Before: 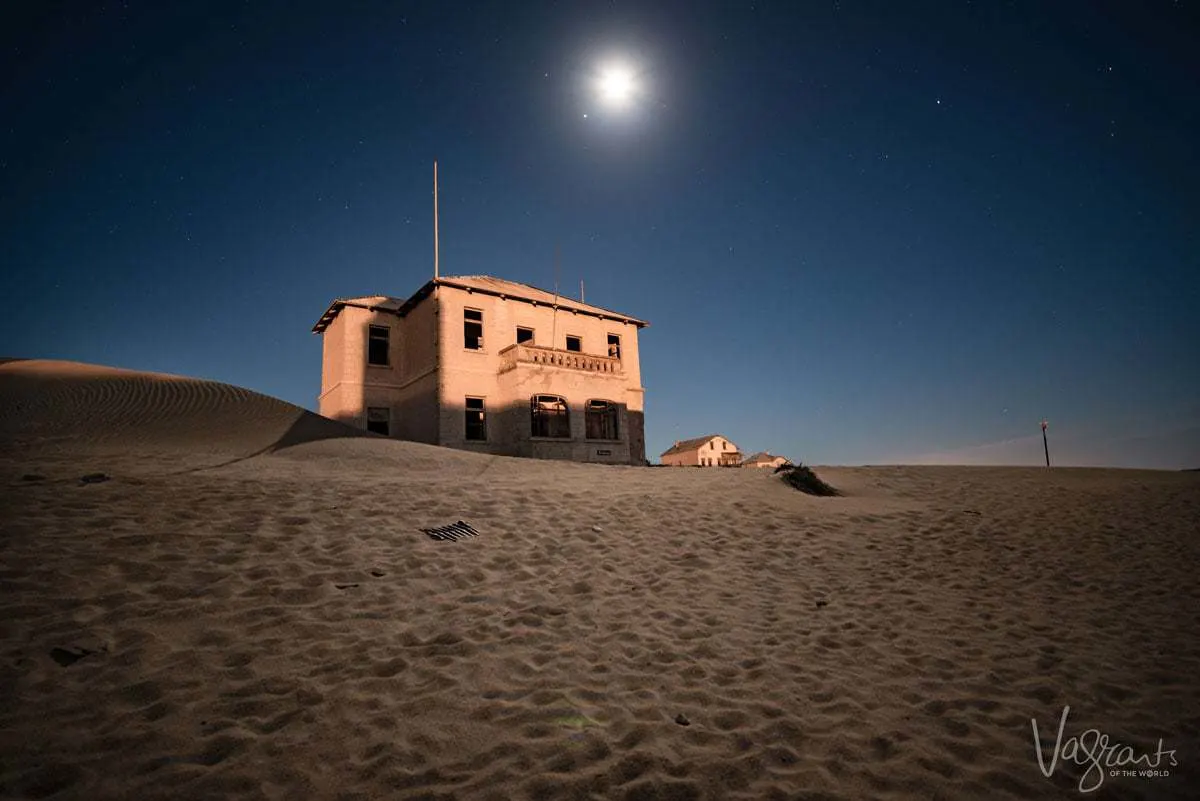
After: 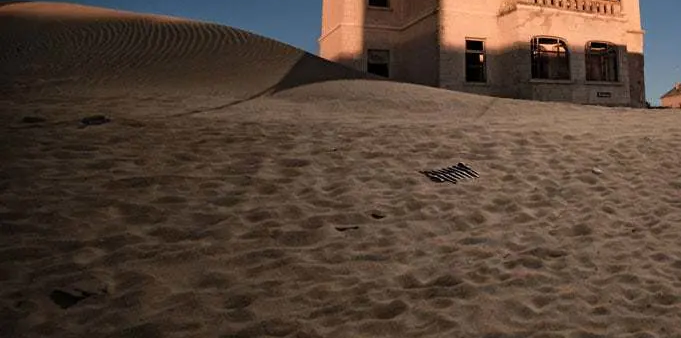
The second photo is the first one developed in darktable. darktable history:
crop: top 44.795%, right 43.171%, bottom 12.949%
